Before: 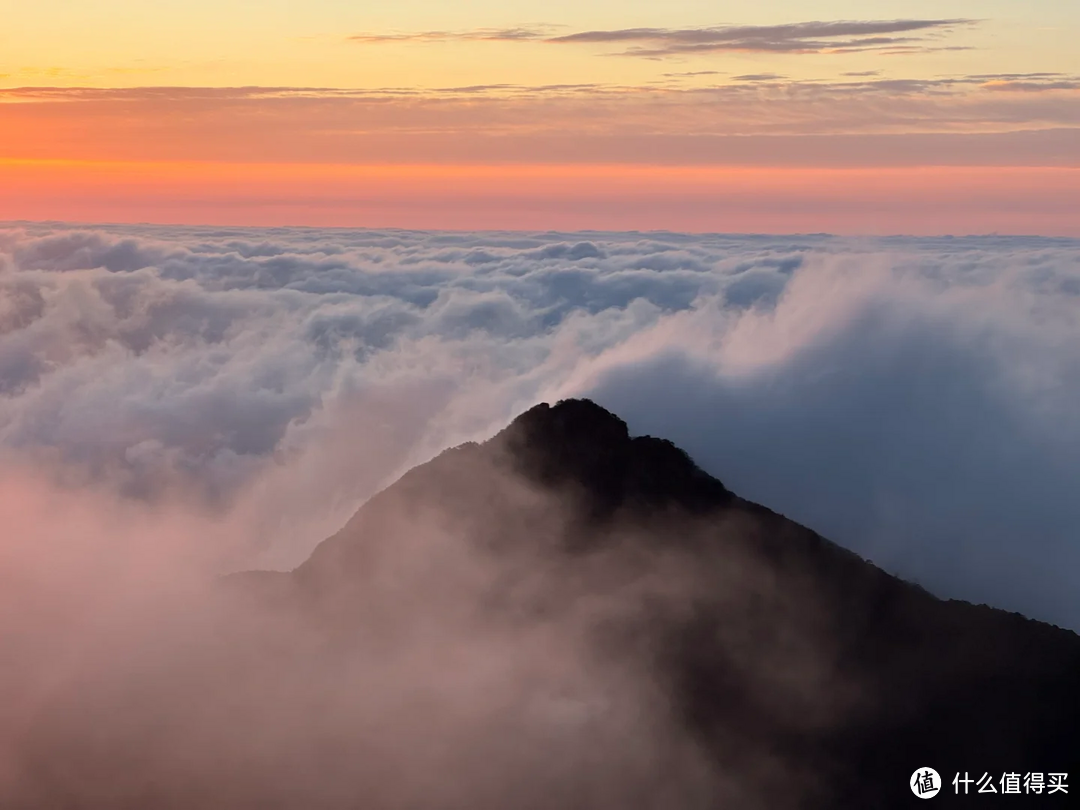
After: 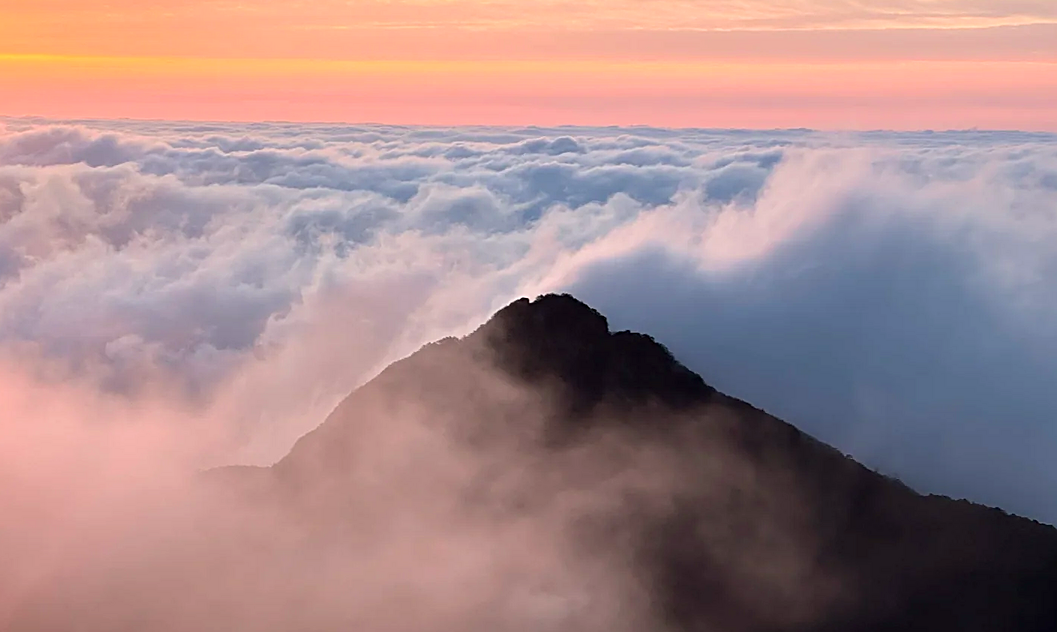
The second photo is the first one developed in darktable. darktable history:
exposure: black level correction 0, exposure 0.699 EV, compensate highlight preservation false
crop and rotate: left 1.888%, top 13%, right 0.16%, bottom 8.96%
velvia: strength 14.99%
sharpen: on, module defaults
